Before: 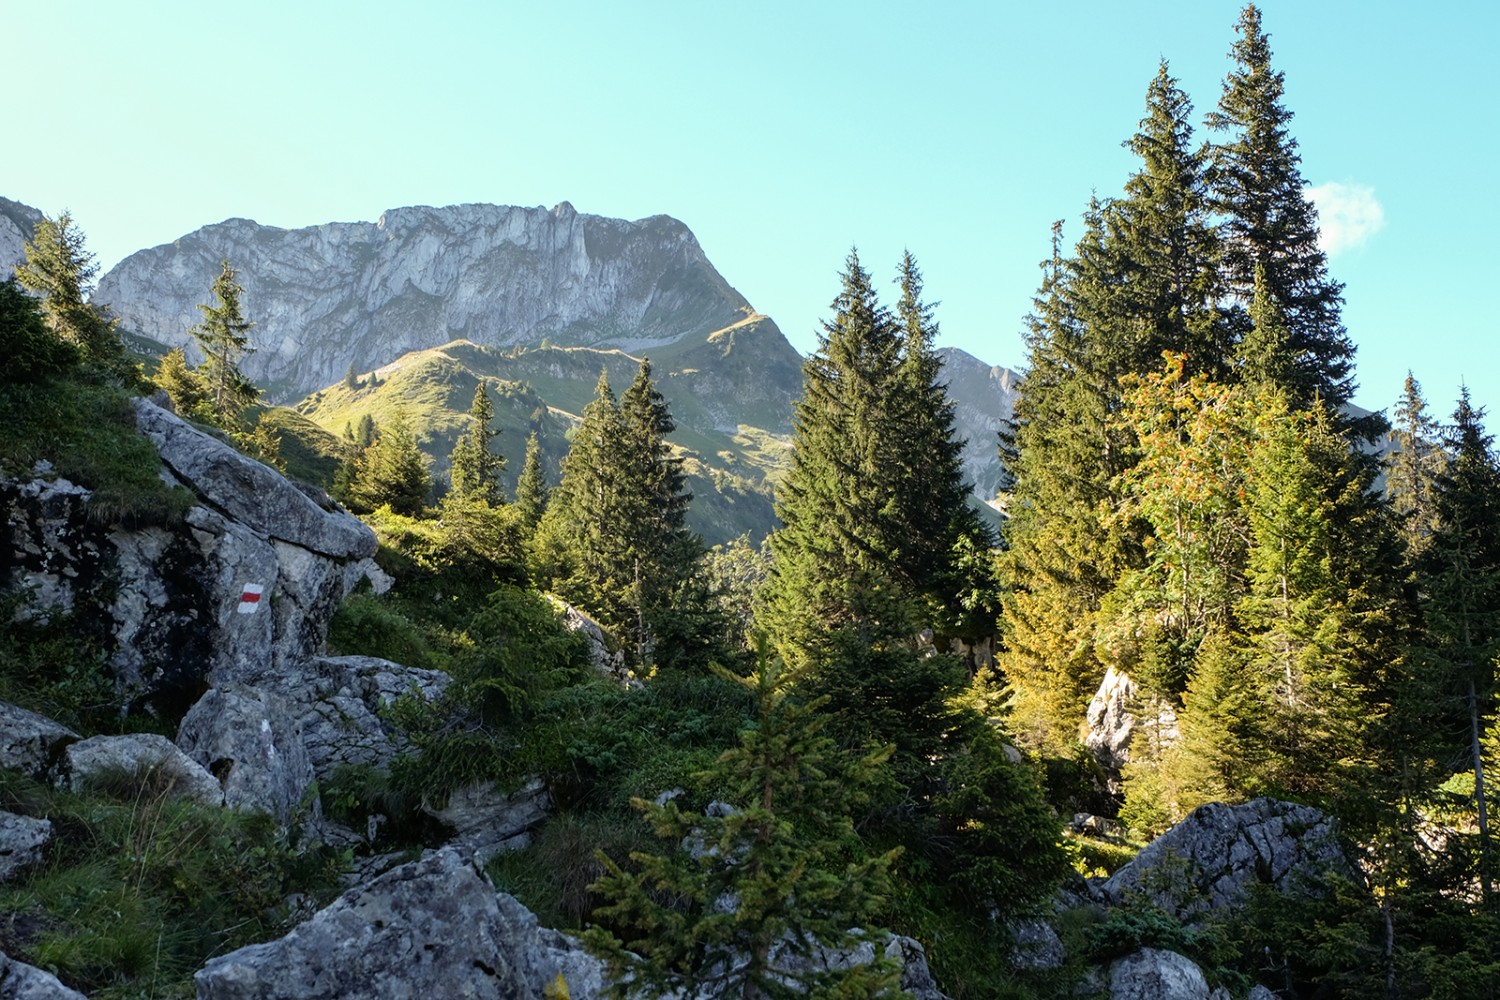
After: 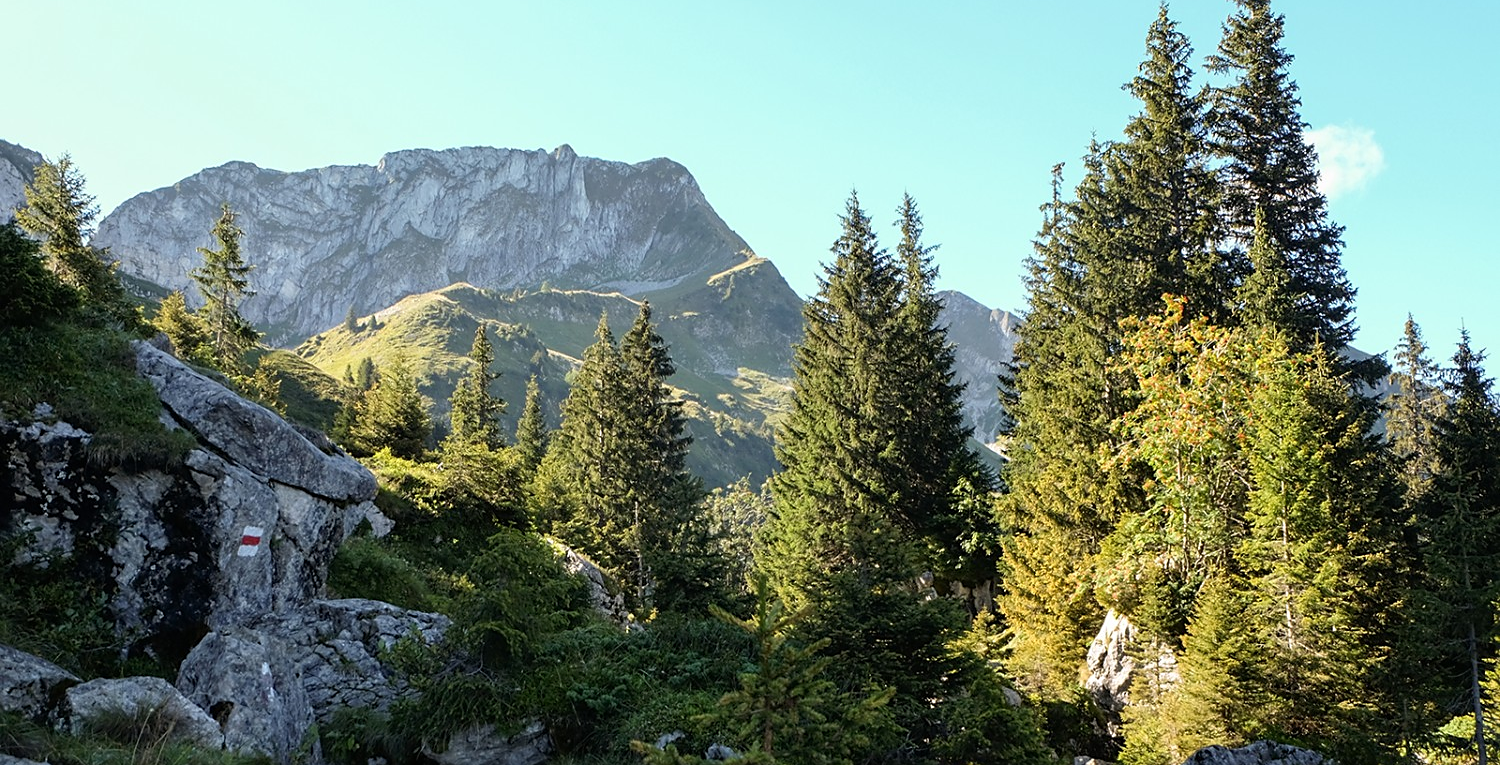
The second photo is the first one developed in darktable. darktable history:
sharpen: radius 1.822, amount 0.402, threshold 1.337
crop: top 5.708%, bottom 17.766%
